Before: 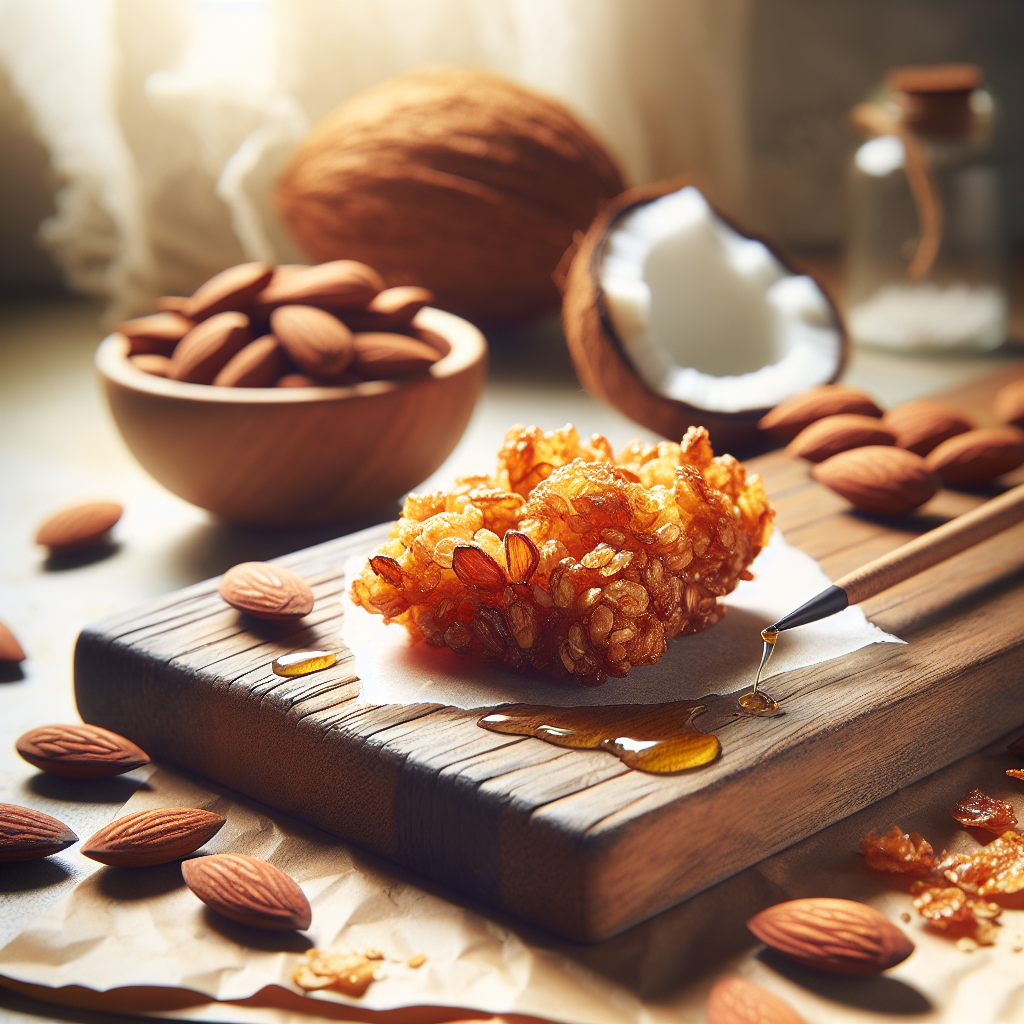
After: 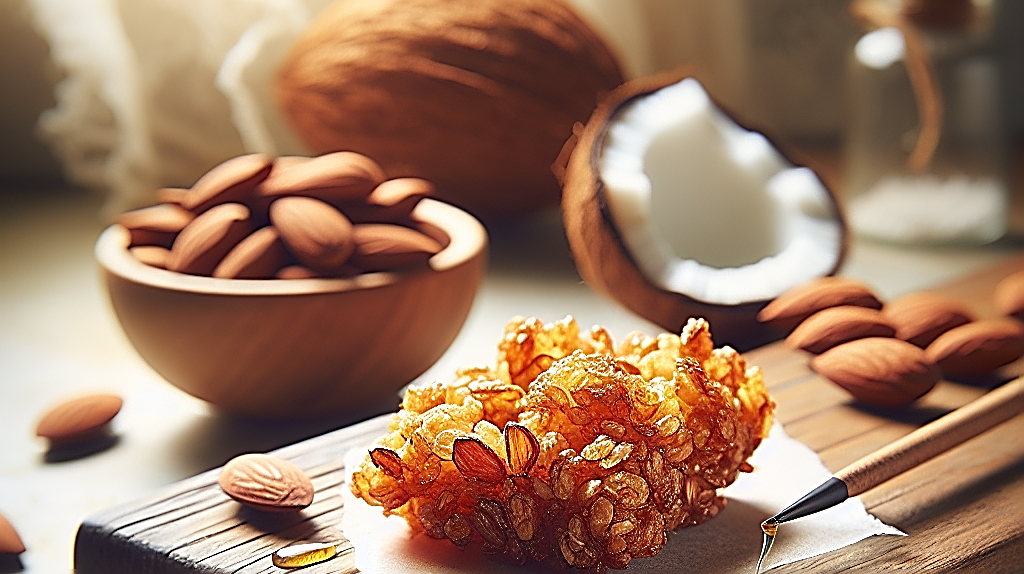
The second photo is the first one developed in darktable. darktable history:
crop and rotate: top 10.605%, bottom 33.274%
sharpen: amount 1.861
